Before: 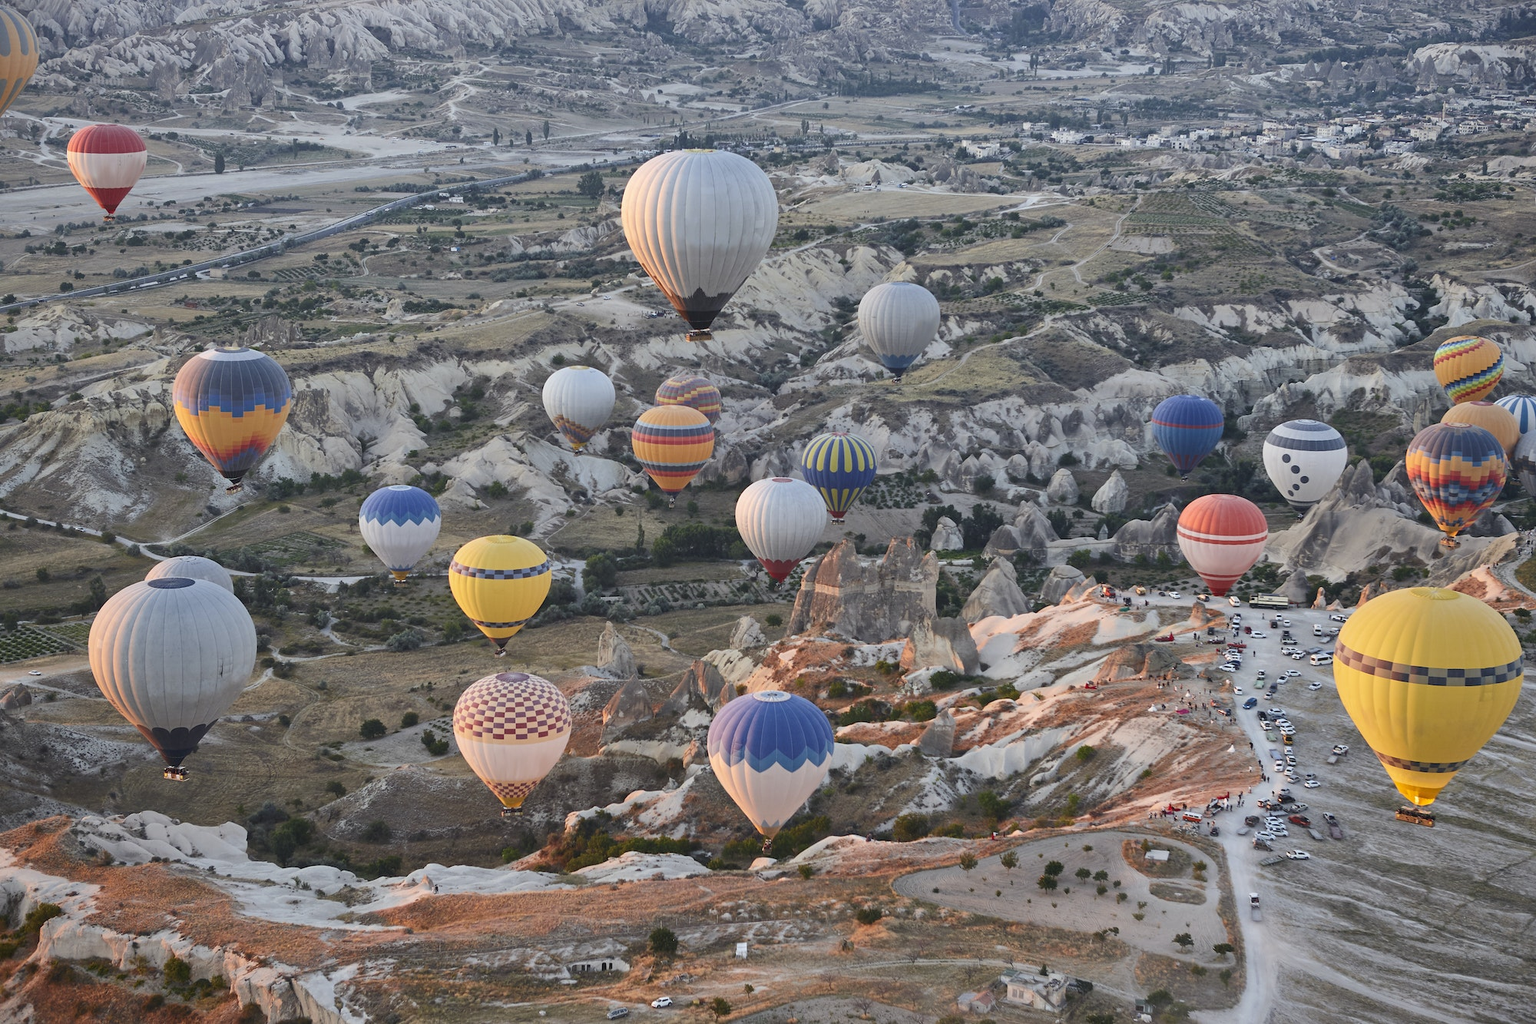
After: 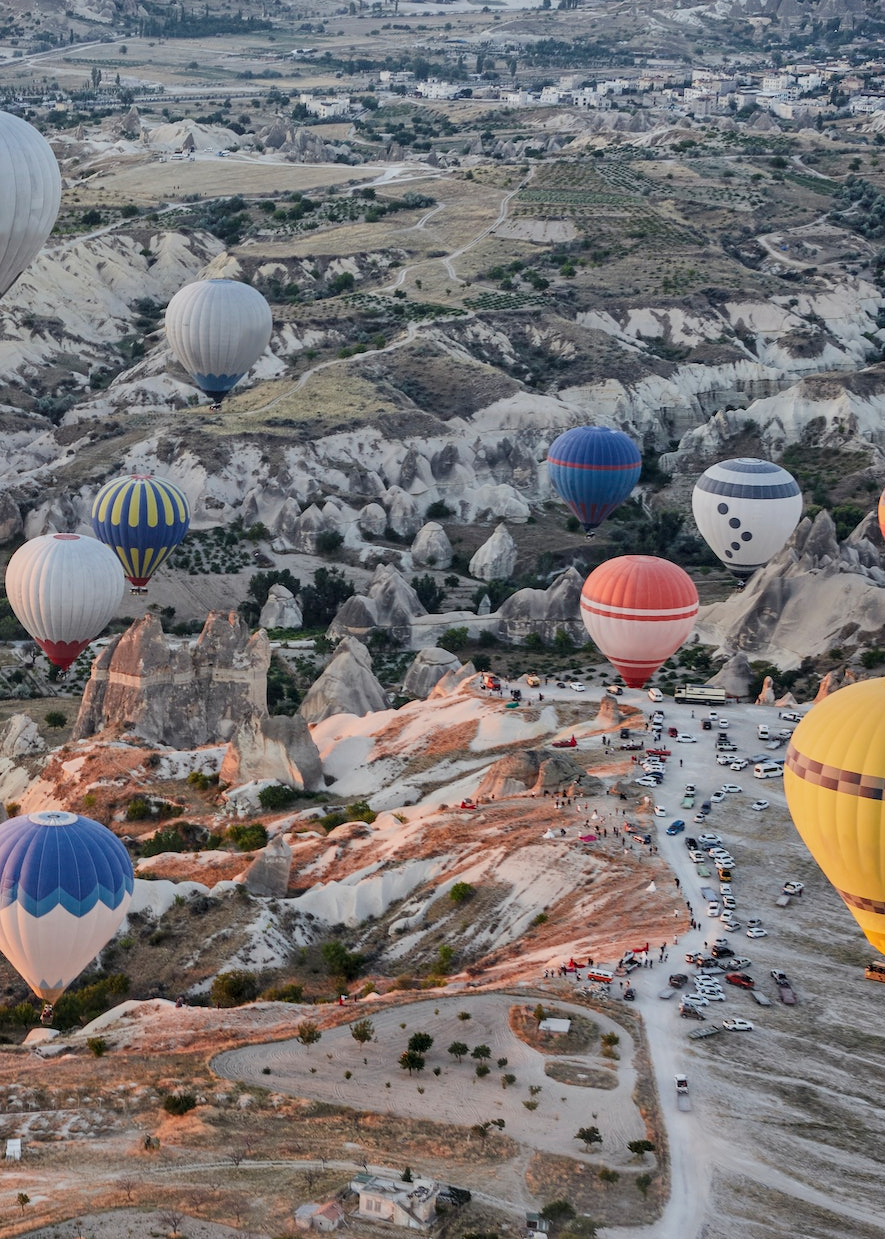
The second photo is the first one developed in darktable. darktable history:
crop: left 47.628%, top 6.643%, right 7.874%
filmic rgb: hardness 4.17
local contrast: on, module defaults
